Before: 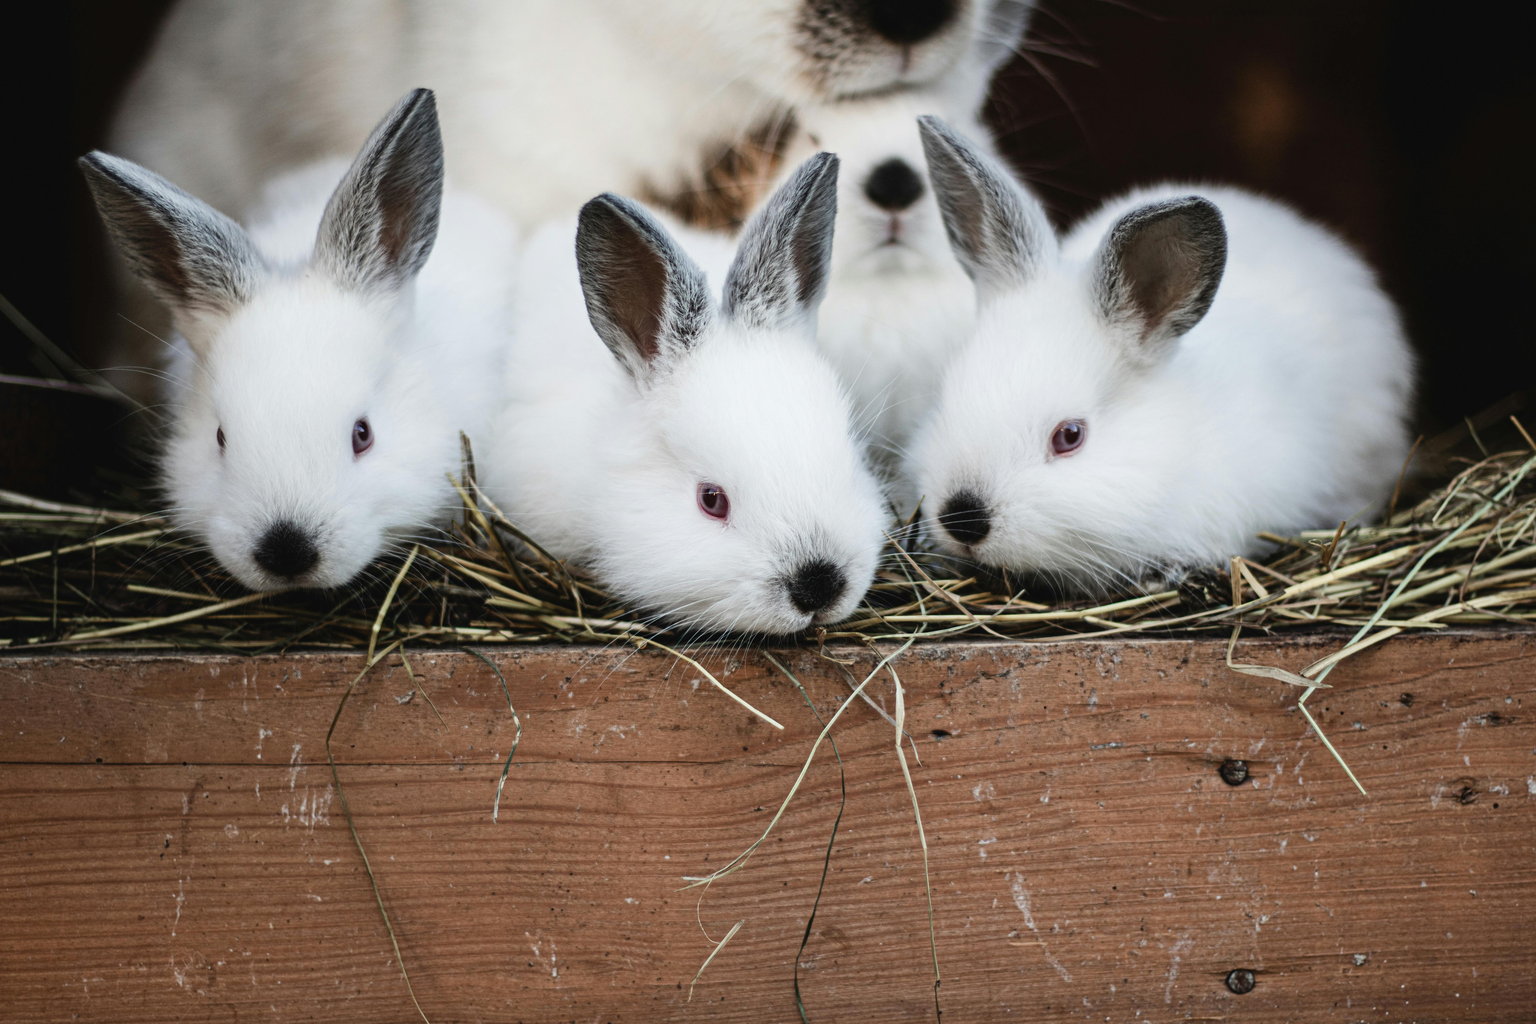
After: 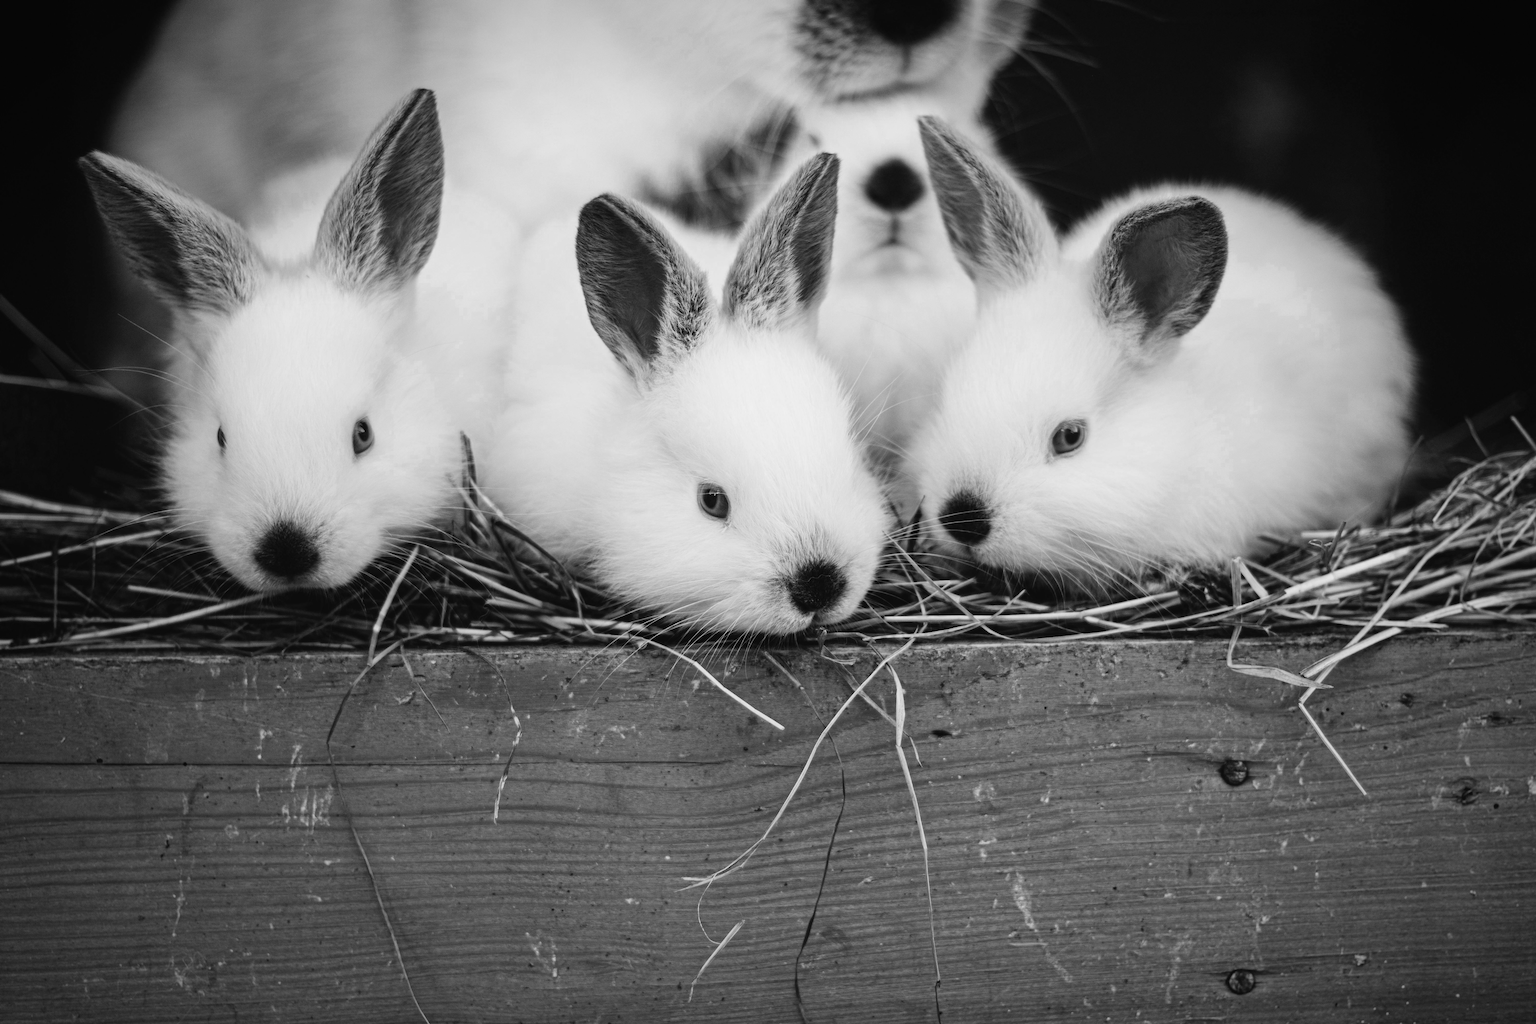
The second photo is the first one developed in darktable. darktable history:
monochrome: on, module defaults
color zones: curves: ch0 [(0, 0.5) (0.125, 0.4) (0.25, 0.5) (0.375, 0.4) (0.5, 0.4) (0.625, 0.35) (0.75, 0.35) (0.875, 0.5)]; ch1 [(0, 0.35) (0.125, 0.45) (0.25, 0.35) (0.375, 0.35) (0.5, 0.35) (0.625, 0.35) (0.75, 0.45) (0.875, 0.35)]; ch2 [(0, 0.6) (0.125, 0.5) (0.25, 0.5) (0.375, 0.6) (0.5, 0.6) (0.625, 0.5) (0.75, 0.5) (0.875, 0.5)]
vignetting: automatic ratio true
